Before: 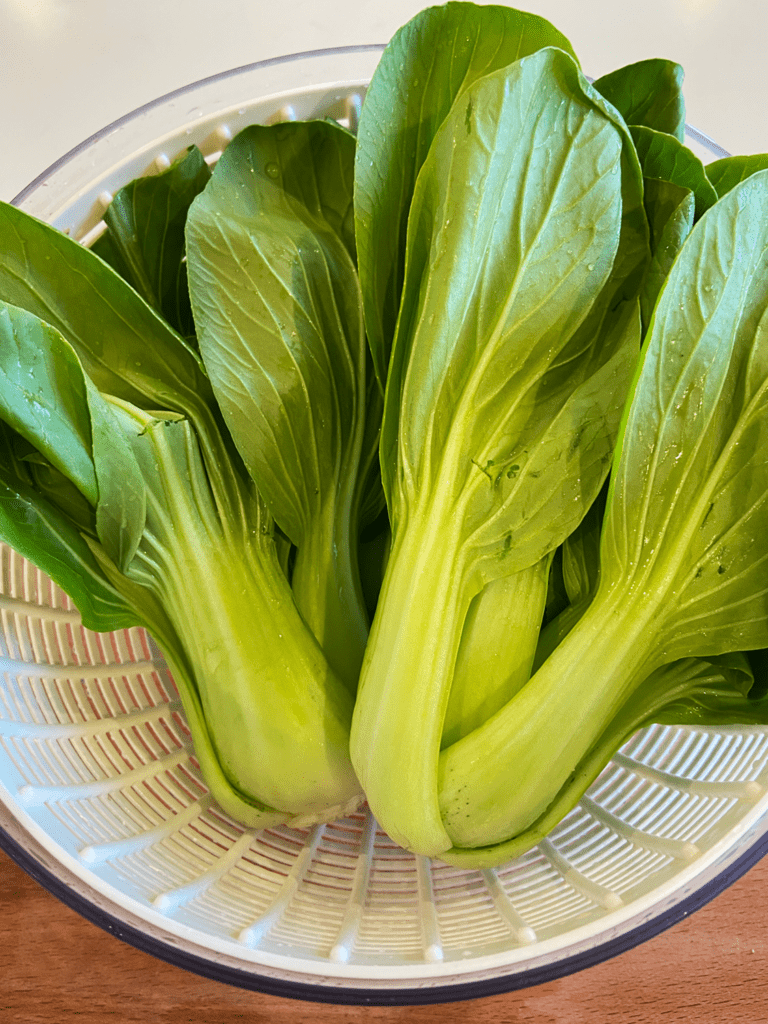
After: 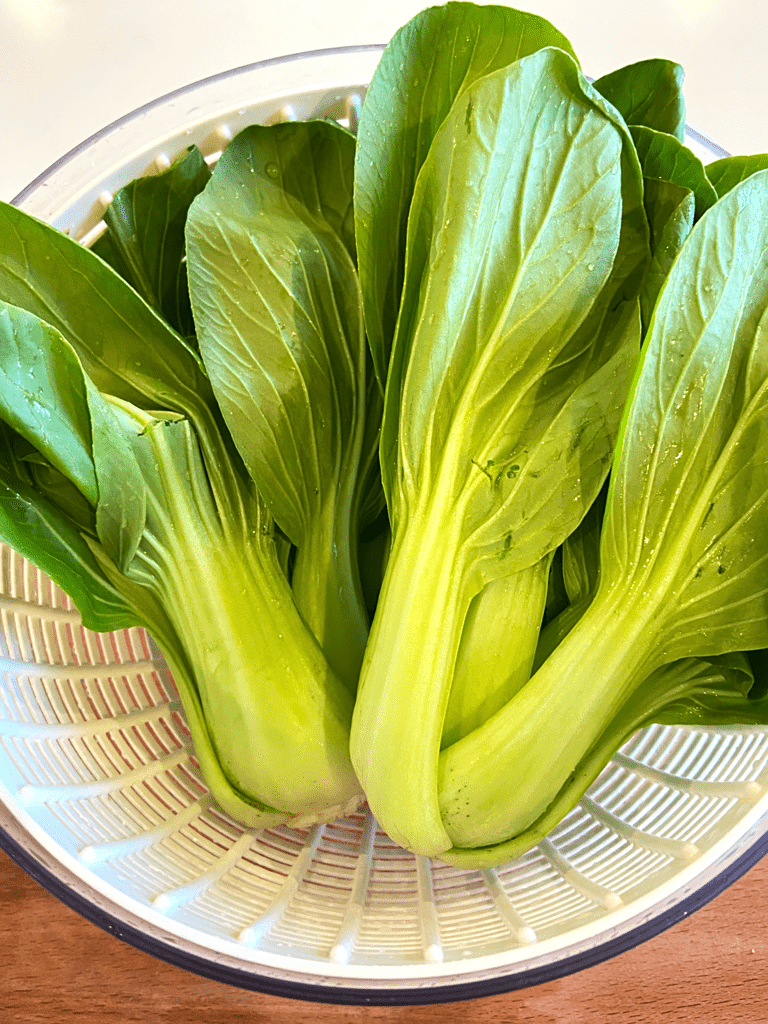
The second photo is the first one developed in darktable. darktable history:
sharpen: amount 0.2
exposure: exposure 0.367 EV, compensate highlight preservation false
